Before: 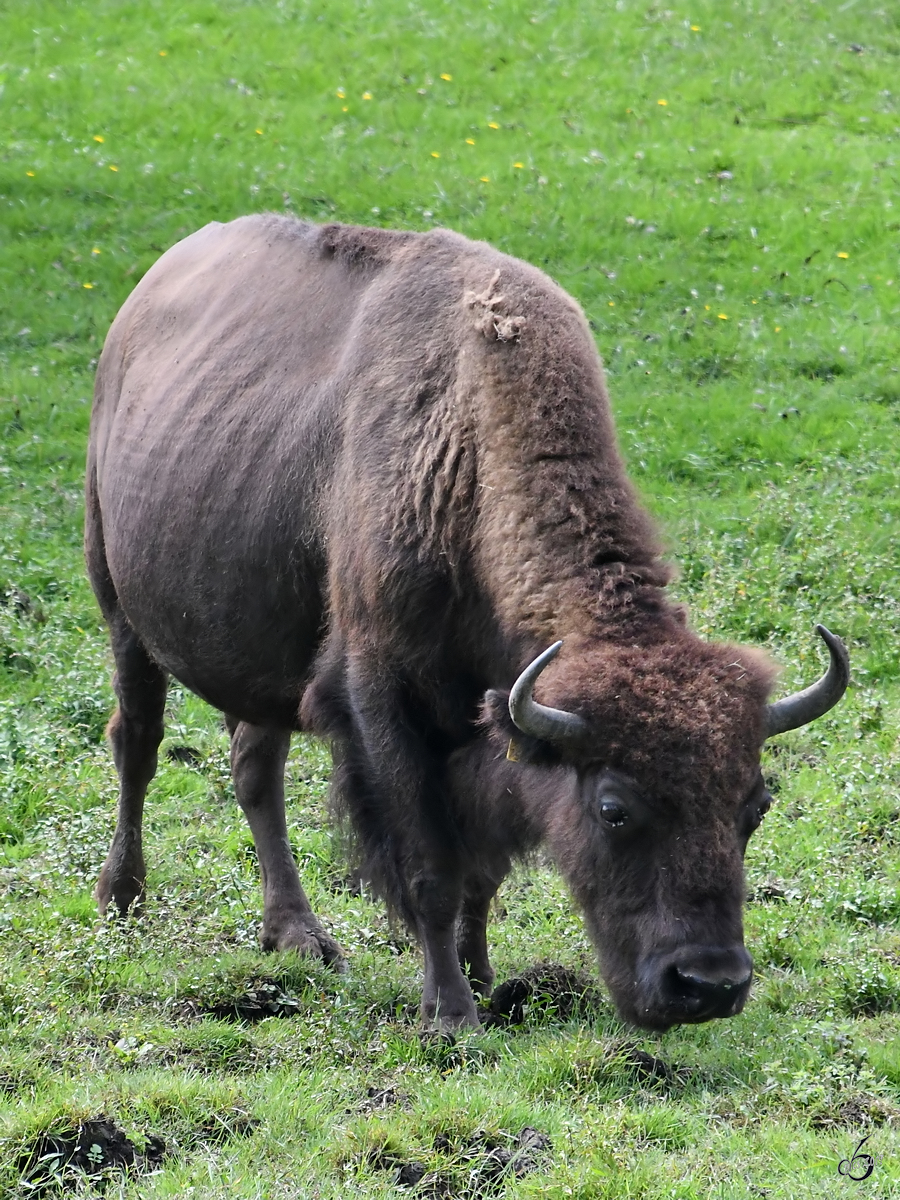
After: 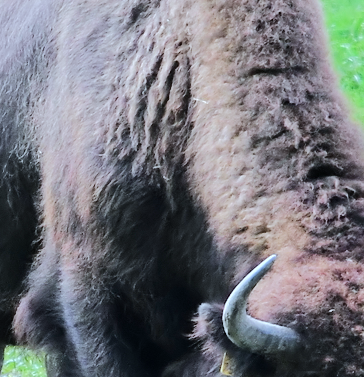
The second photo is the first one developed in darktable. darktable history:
tone equalizer: -7 EV 0.155 EV, -6 EV 0.566 EV, -5 EV 1.14 EV, -4 EV 1.36 EV, -3 EV 1.16 EV, -2 EV 0.6 EV, -1 EV 0.147 EV, edges refinement/feathering 500, mask exposure compensation -1.25 EV, preserve details no
color calibration: illuminant F (fluorescent), F source F9 (Cool White Deluxe 4150 K) – high CRI, x 0.374, y 0.373, temperature 4152.9 K
crop: left 31.859%, top 32.192%, right 27.686%, bottom 36.349%
